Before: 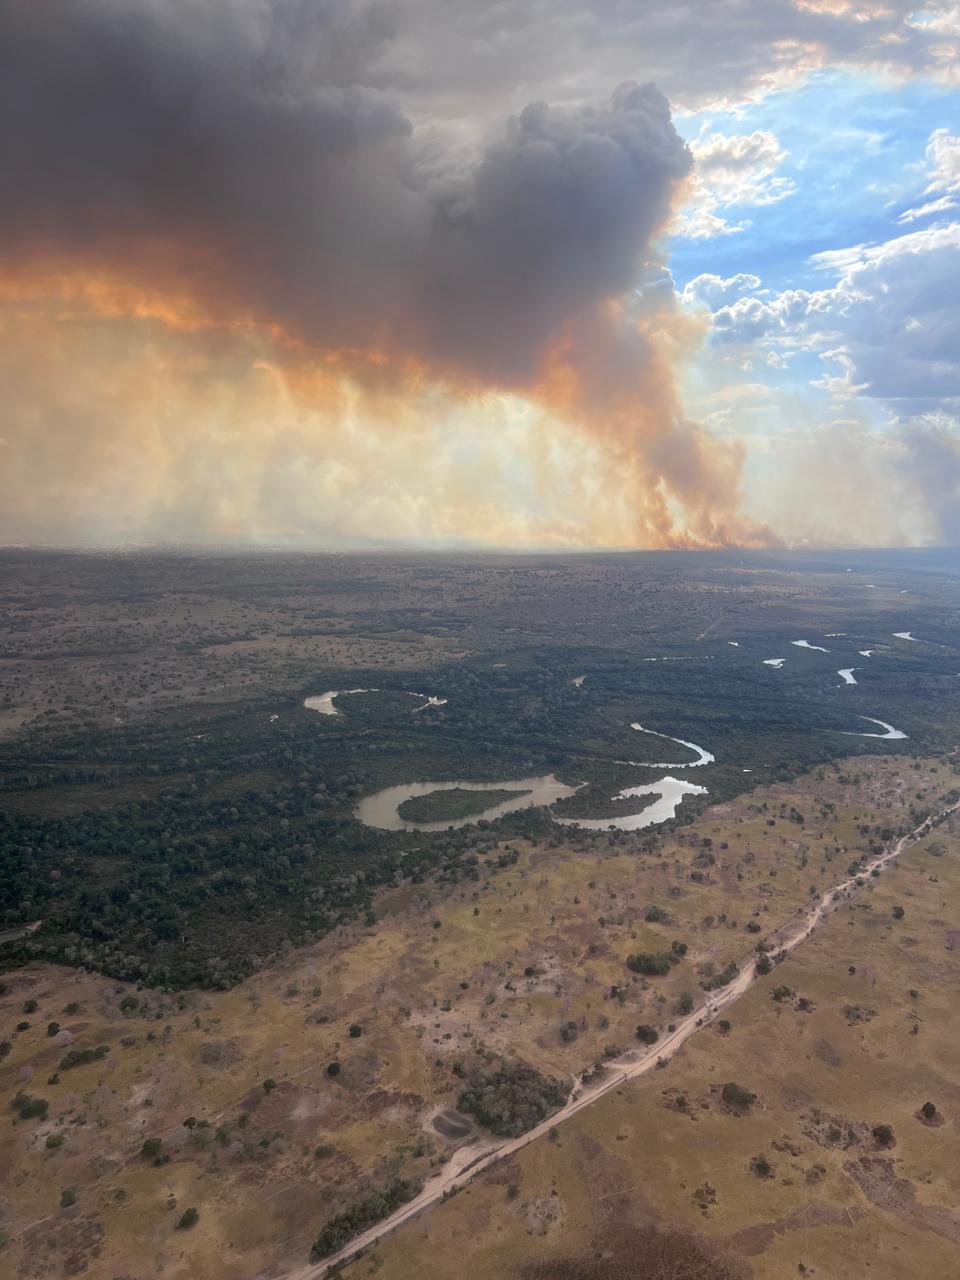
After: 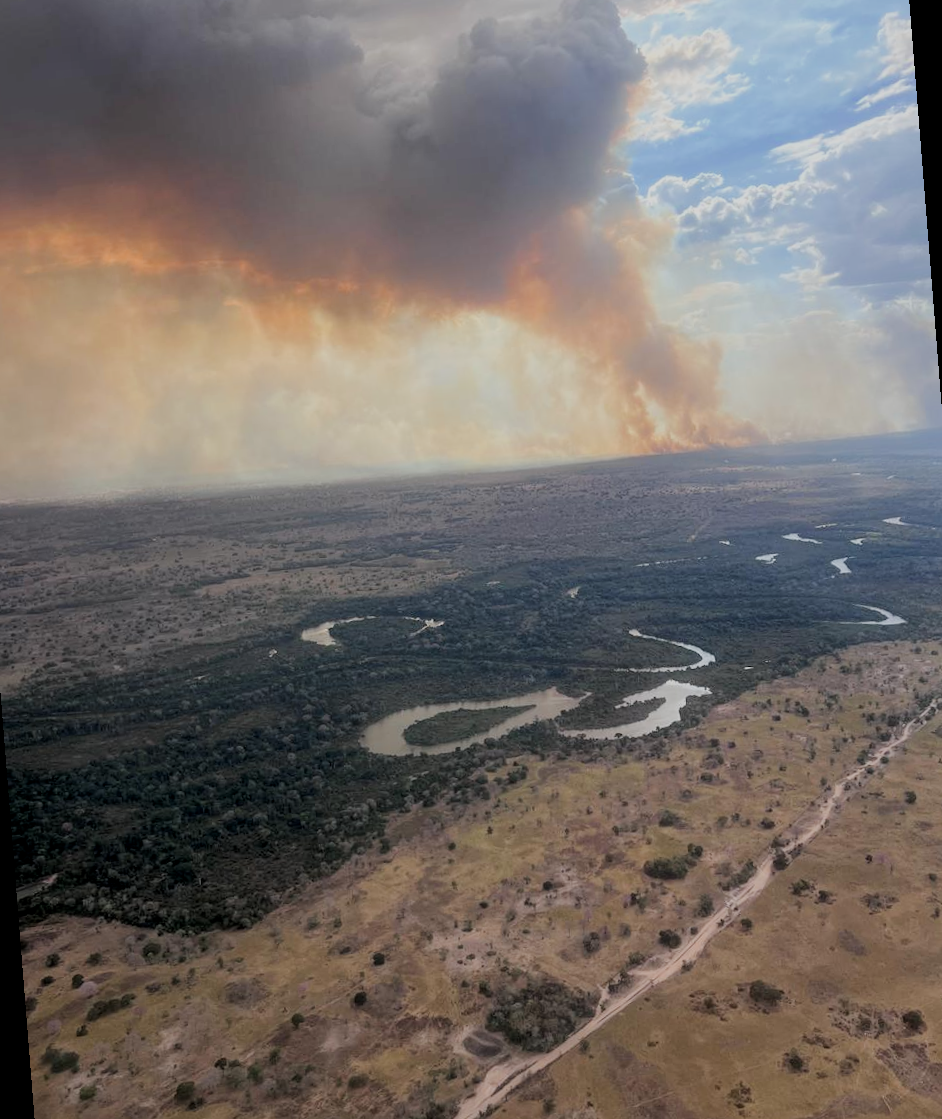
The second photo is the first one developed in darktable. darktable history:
rotate and perspective: rotation -4.57°, crop left 0.054, crop right 0.944, crop top 0.087, crop bottom 0.914
filmic rgb: black relative exposure -7.32 EV, white relative exposure 5.09 EV, hardness 3.2
local contrast: highlights 100%, shadows 100%, detail 120%, midtone range 0.2
